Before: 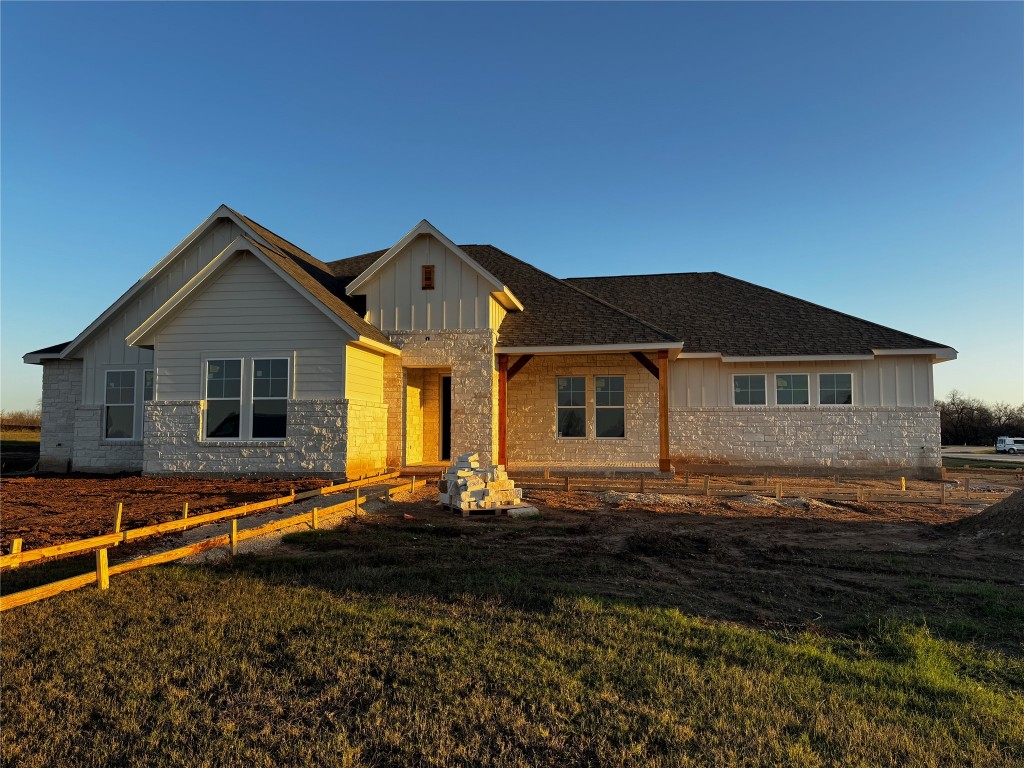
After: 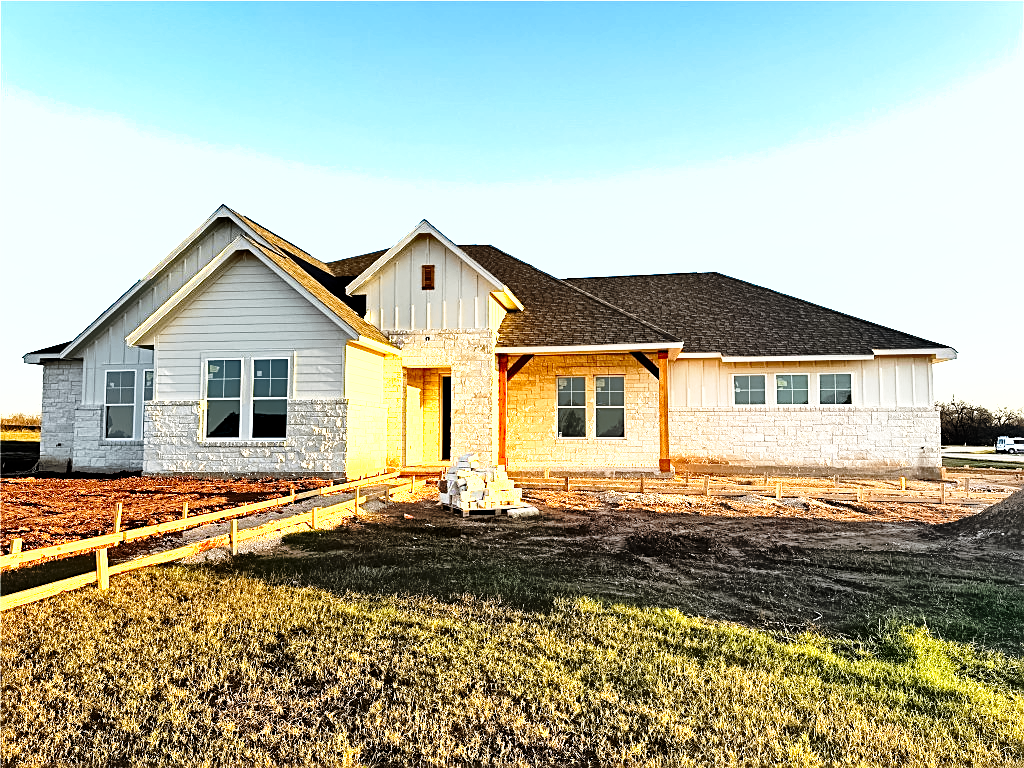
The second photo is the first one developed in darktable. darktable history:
sharpen: on, module defaults
surface blur: on, module defaults
exposure: black level correction 0.001, exposure 1.84 EV, compensate highlight preservation false
shadows and highlights: low approximation 0.01, soften with gaussian | blend: blend mode overlay, opacity 54%; mask: uniform (no mask)
base curve: curves: ch0 [(0, 0) (0.028, 0.03) (0.121, 0.232) (0.46, 0.748) (0.859, 0.968) (1, 1)], preserve colors none
base curve: curves: ch0 [(0, 0) (0.028, 0.03) (0.121, 0.232) (0.46, 0.748) (0.859, 0.968) (1, 1)], preserve colors none
exposure: black level correction 0, exposure 1.599 EV, compensate highlight preservation false
levels: levels [0.016, 0.492, 0.969]
shadows and highlights: radius 174.26, shadows 60.52, highlights -68.24, low approximation 0.01, soften with gaussian
